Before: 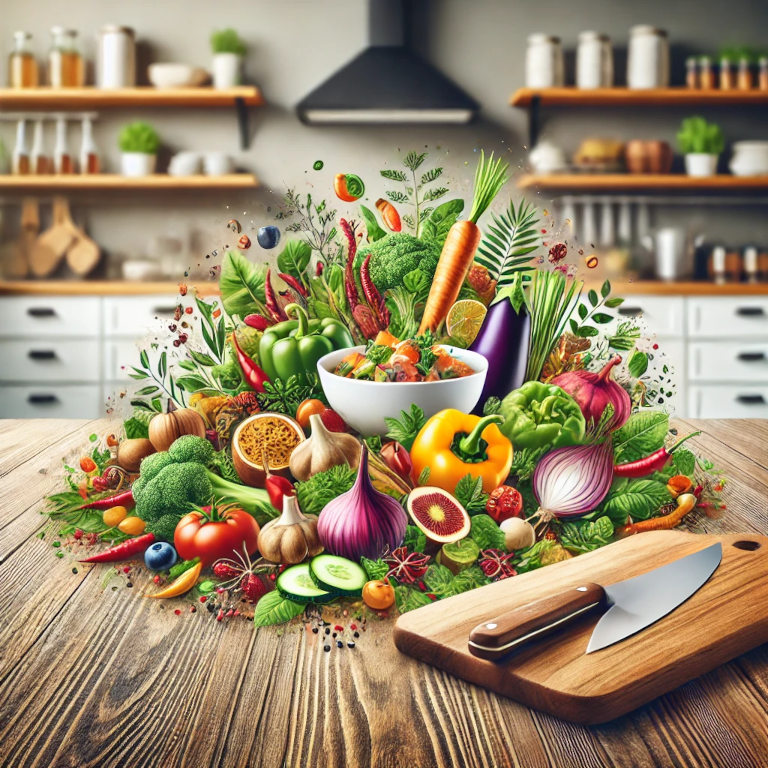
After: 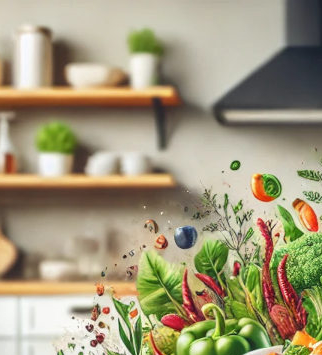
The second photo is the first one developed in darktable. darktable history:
local contrast: detail 110%
crop and rotate: left 10.817%, top 0.062%, right 47.194%, bottom 53.626%
